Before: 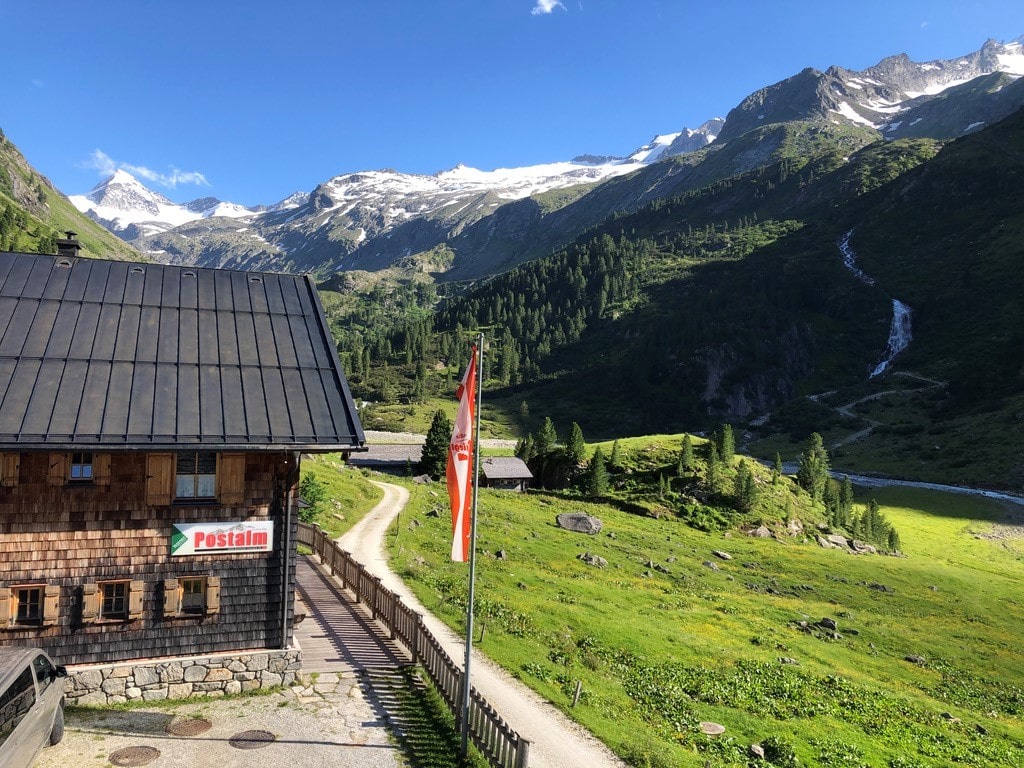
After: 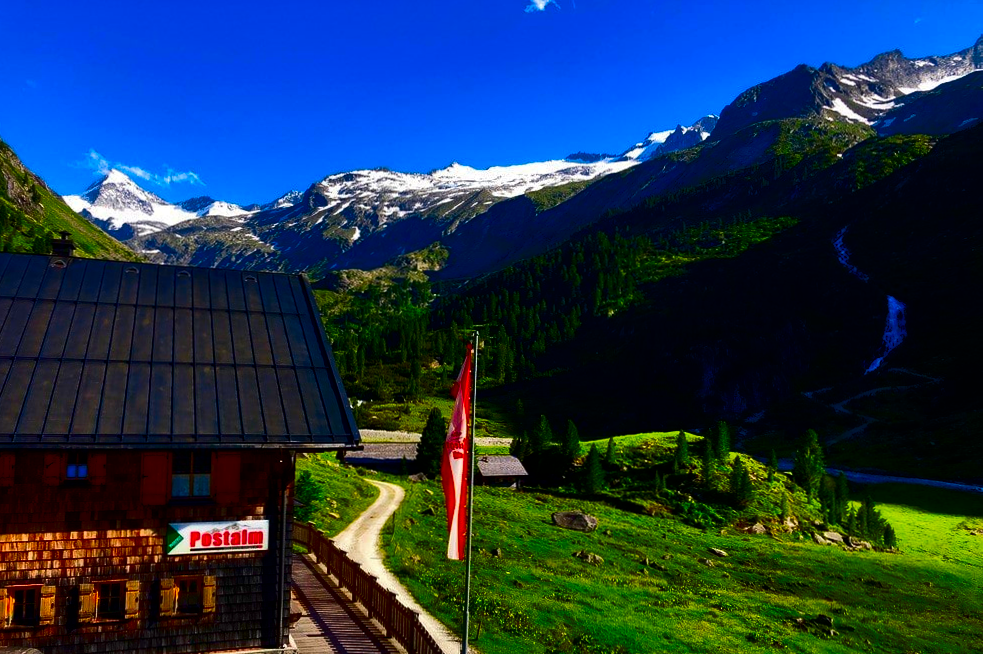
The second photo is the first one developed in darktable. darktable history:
shadows and highlights: radius 106.54, shadows 44.98, highlights -66.63, highlights color adjustment 89.55%, low approximation 0.01, soften with gaussian
crop and rotate: angle 0.252°, left 0.275%, right 3.125%, bottom 14.248%
contrast brightness saturation: brightness -0.988, saturation 0.982
